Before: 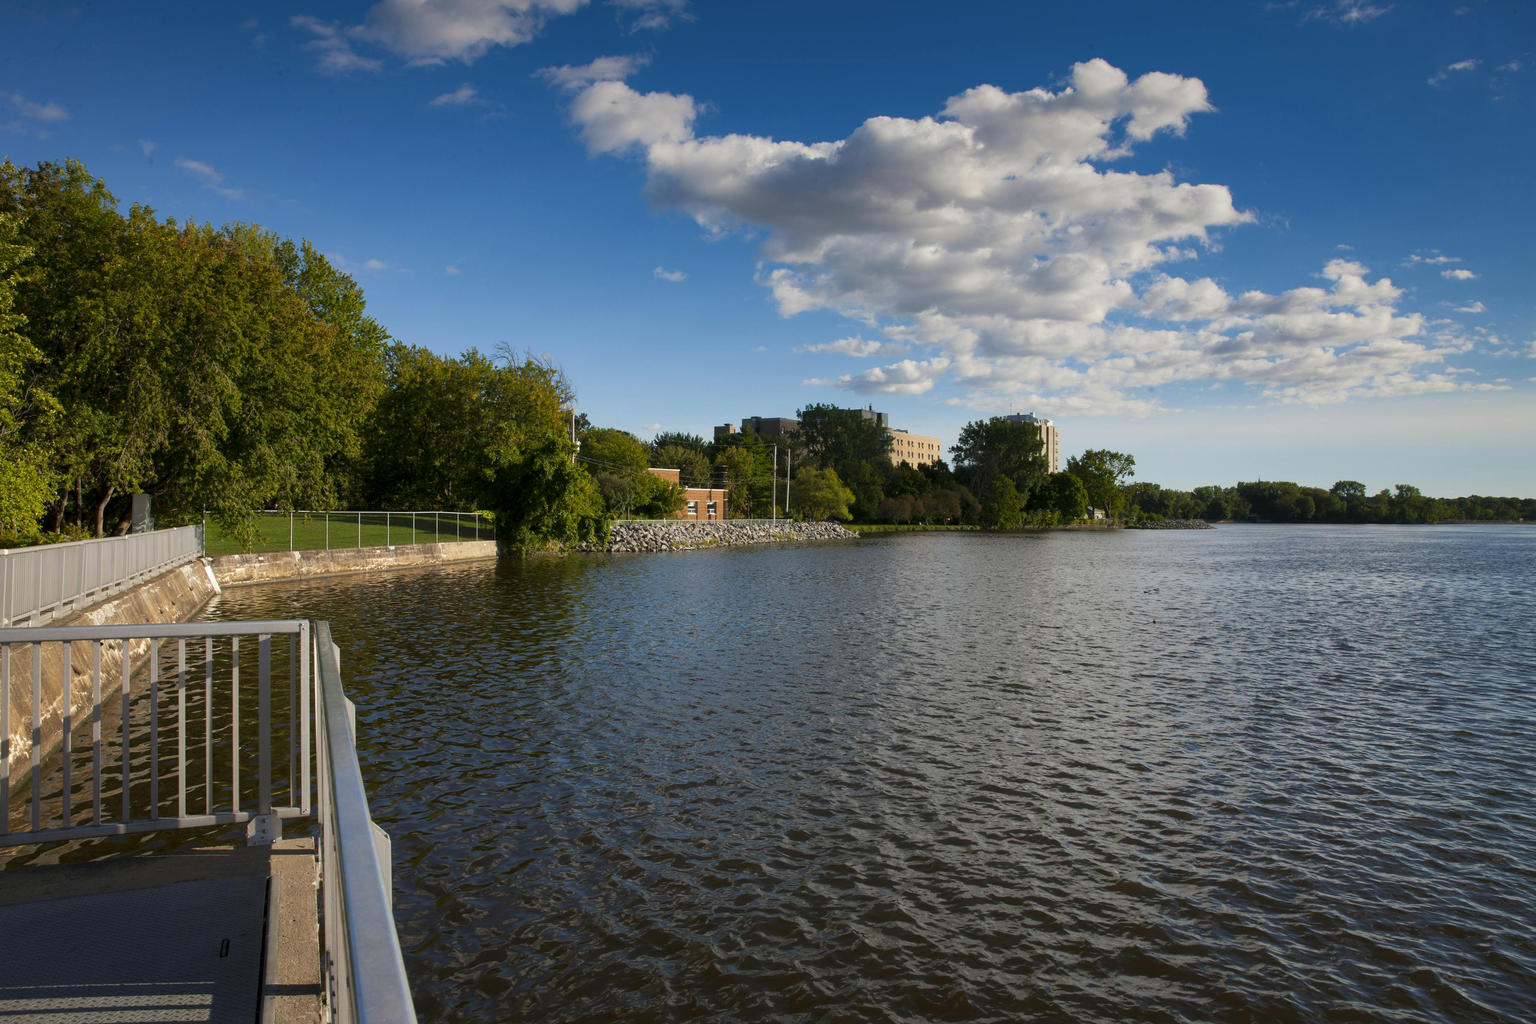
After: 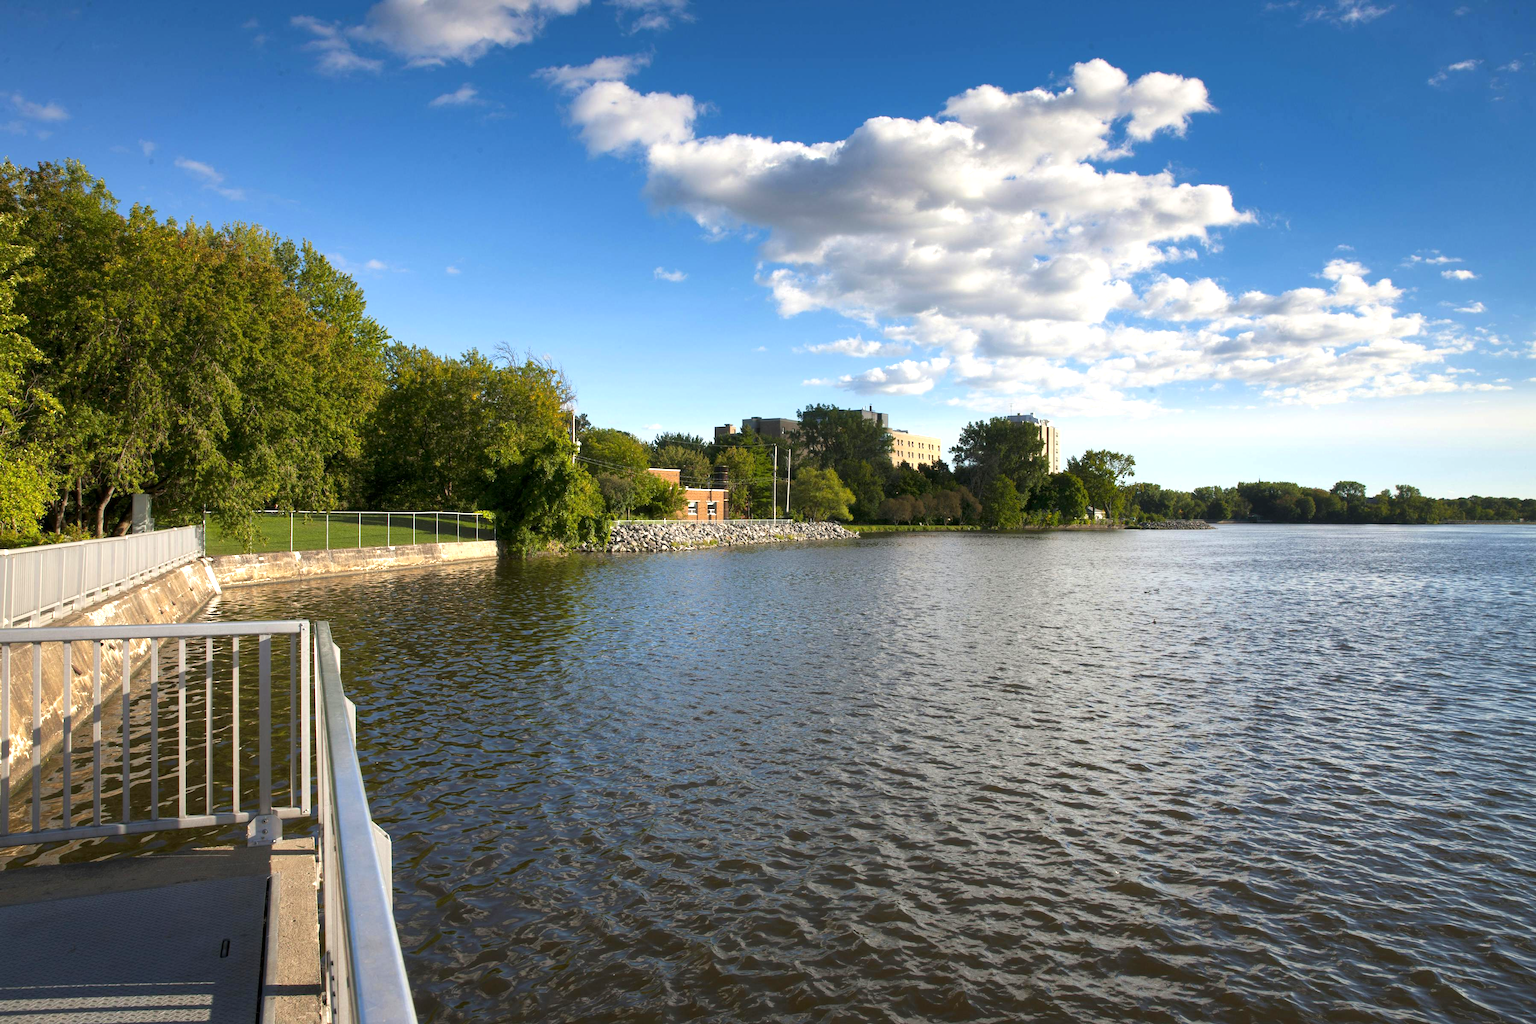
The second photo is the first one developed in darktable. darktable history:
exposure: exposure 0.921 EV, compensate highlight preservation false
white balance: emerald 1
